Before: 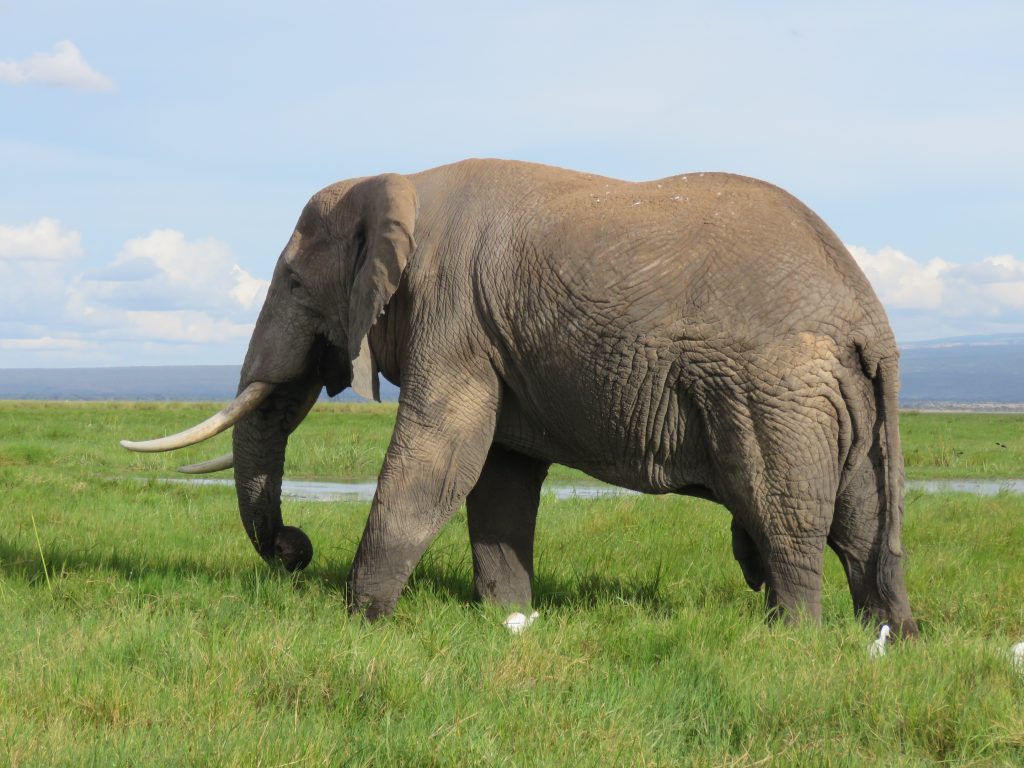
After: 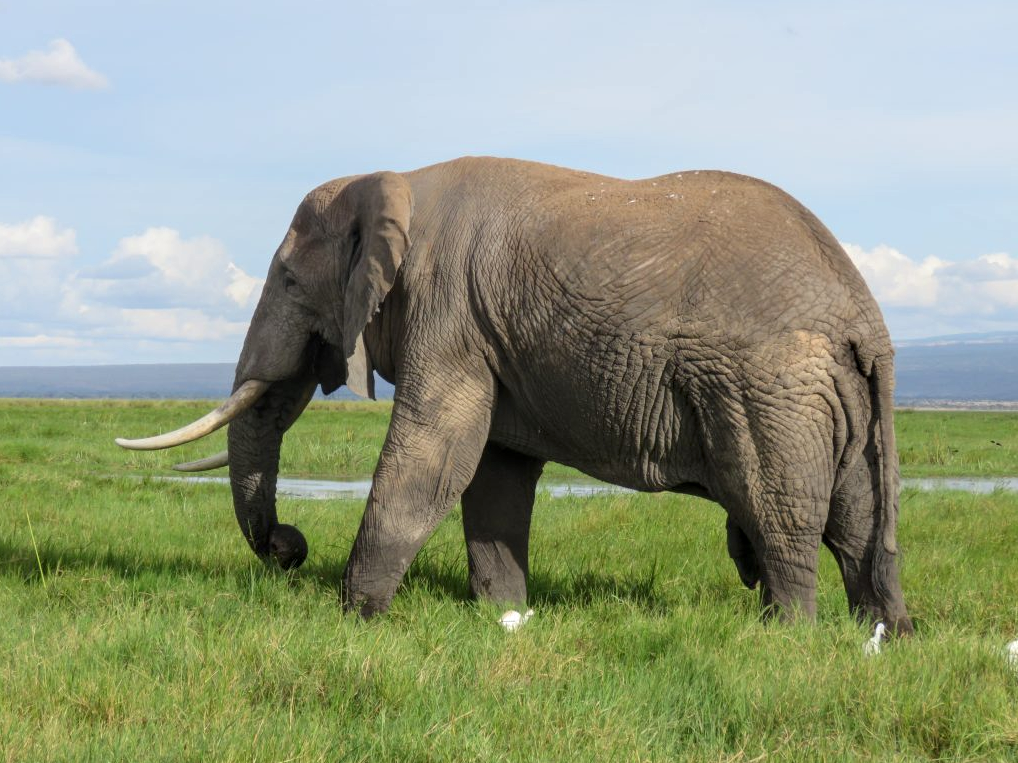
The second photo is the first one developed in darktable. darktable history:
crop and rotate: left 0.55%, top 0.379%, bottom 0.254%
local contrast: on, module defaults
